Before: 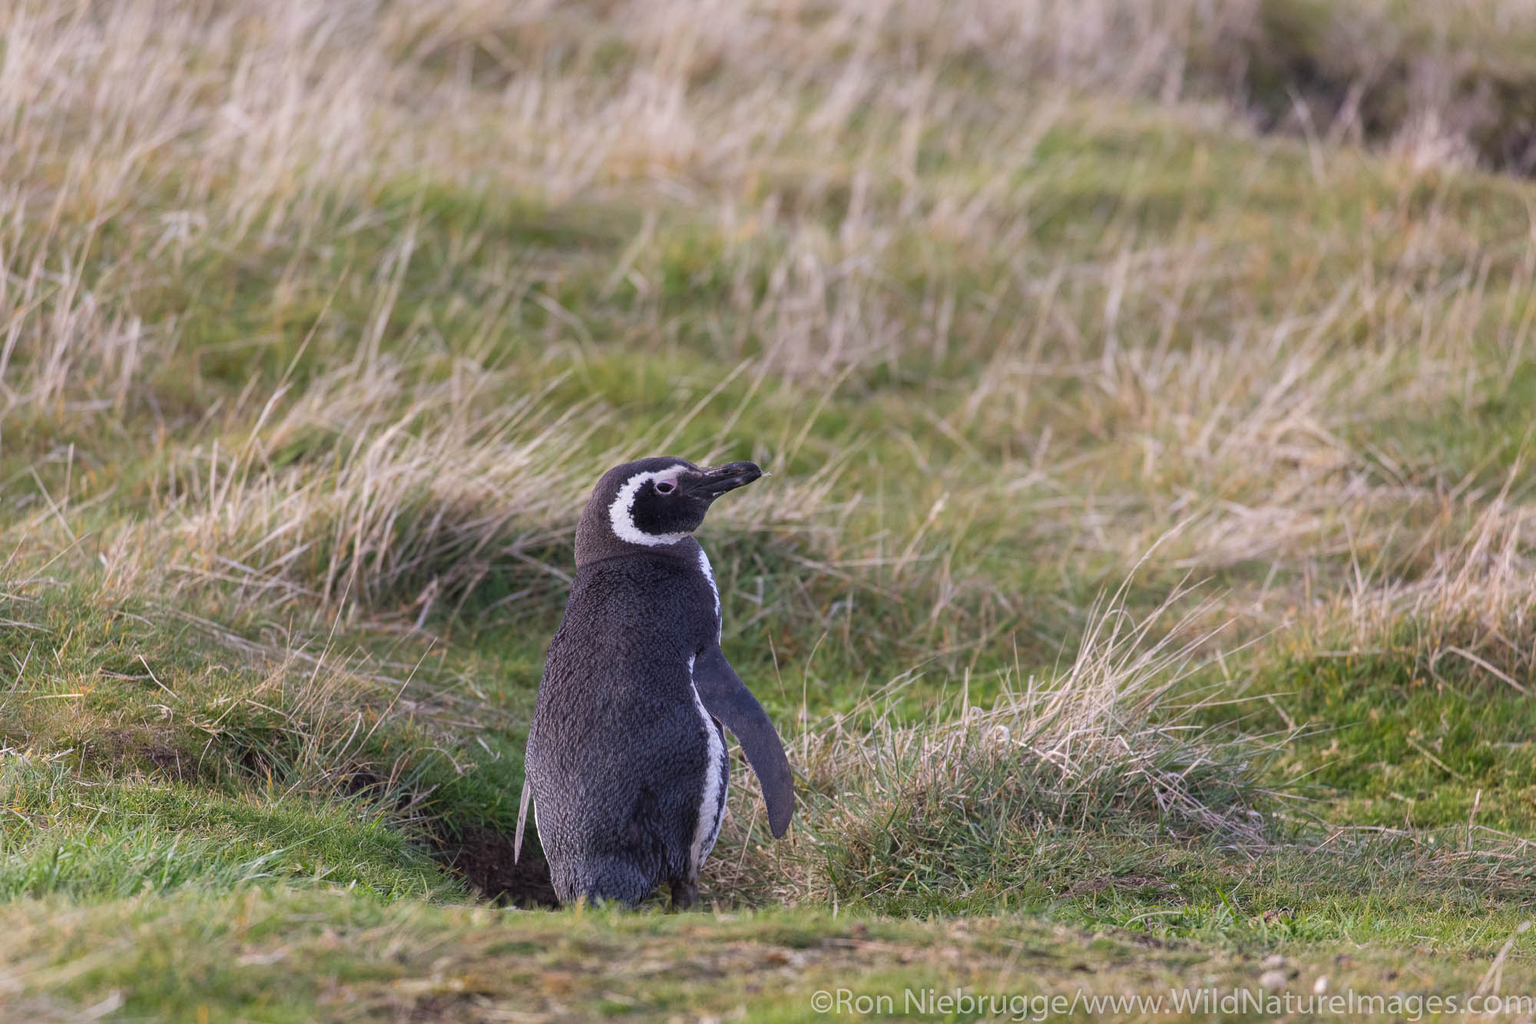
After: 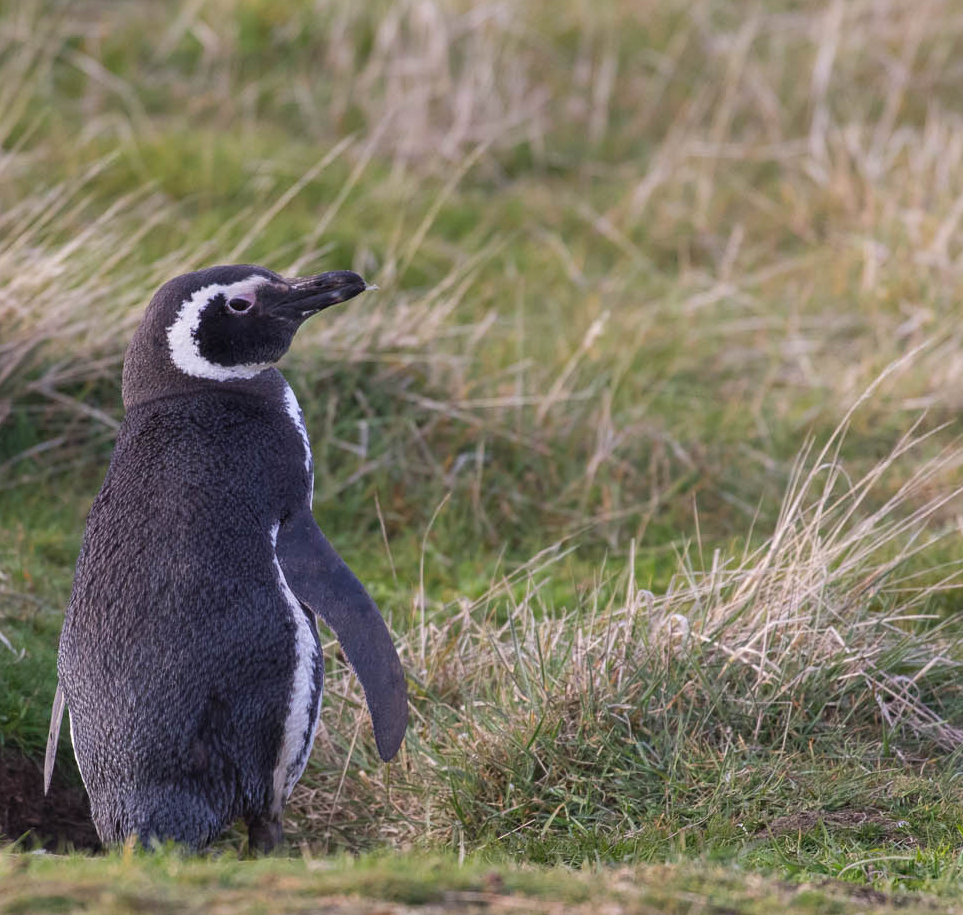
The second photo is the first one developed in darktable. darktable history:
crop: left 31.342%, top 24.819%, right 20.462%, bottom 6.478%
